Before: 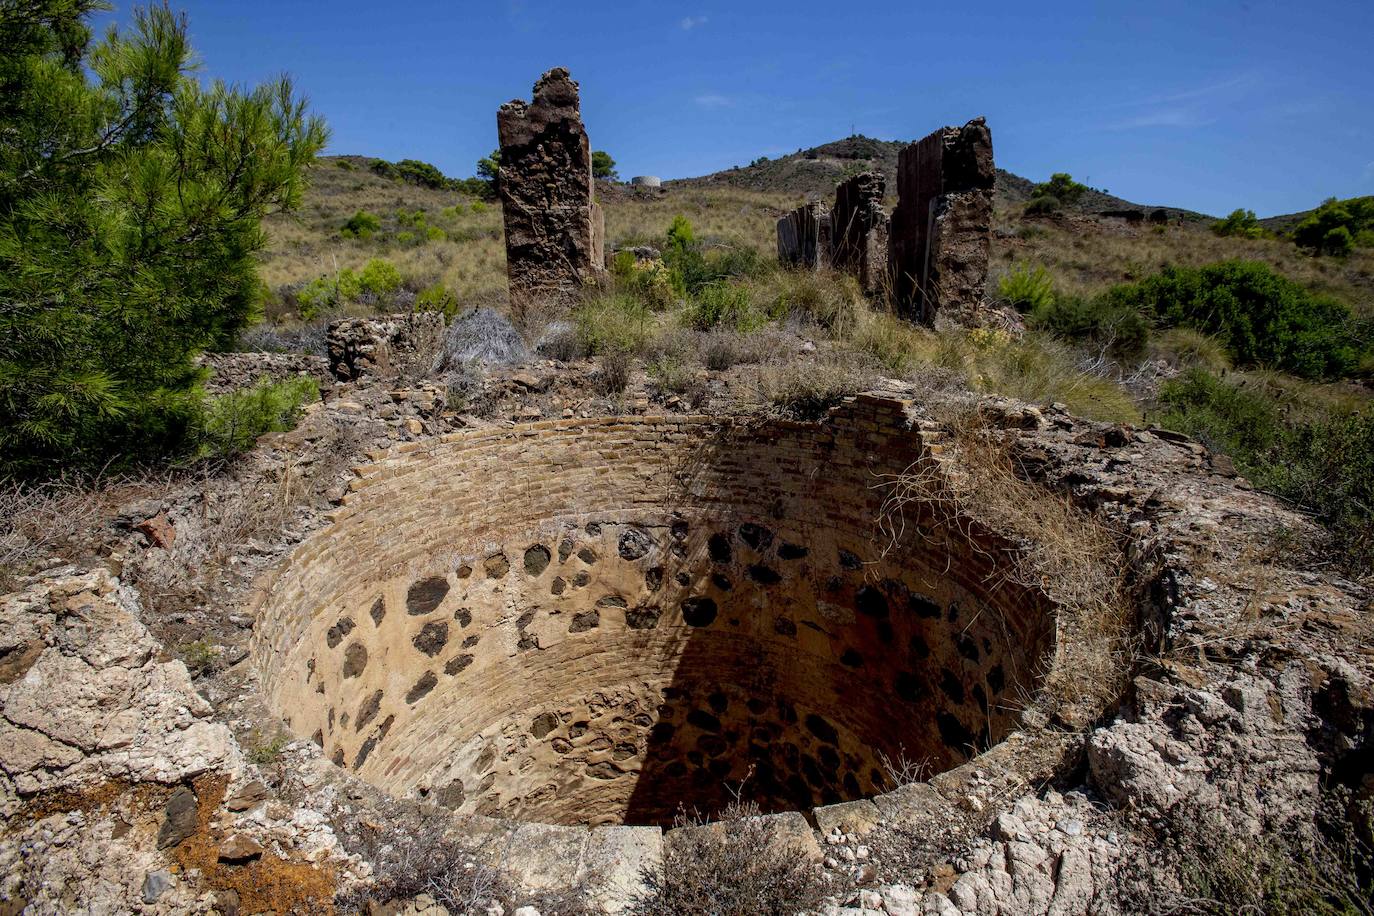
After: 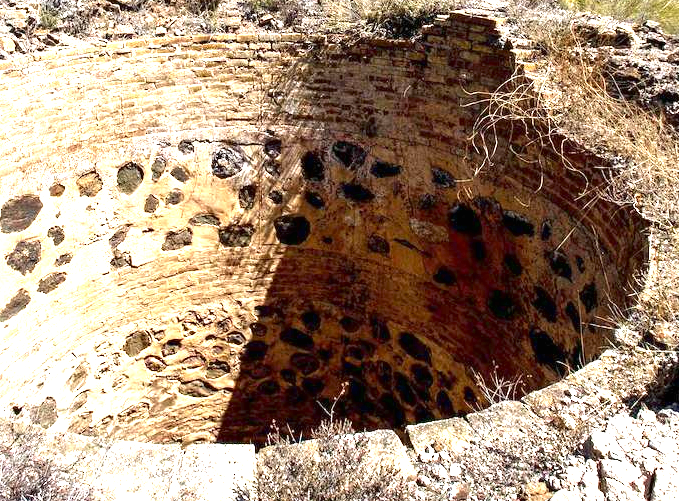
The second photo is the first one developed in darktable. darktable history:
crop: left 29.672%, top 41.786%, right 20.851%, bottom 3.487%
contrast brightness saturation: contrast 0.03, brightness -0.04
exposure: black level correction 0, exposure 2 EV, compensate highlight preservation false
